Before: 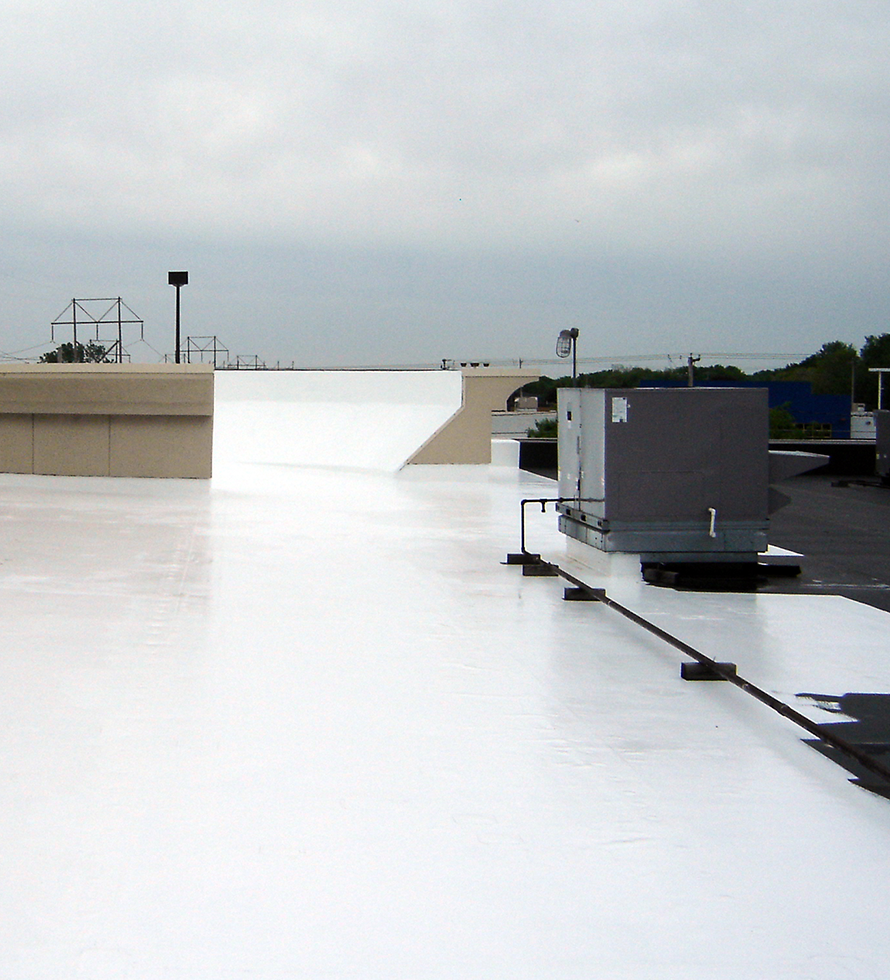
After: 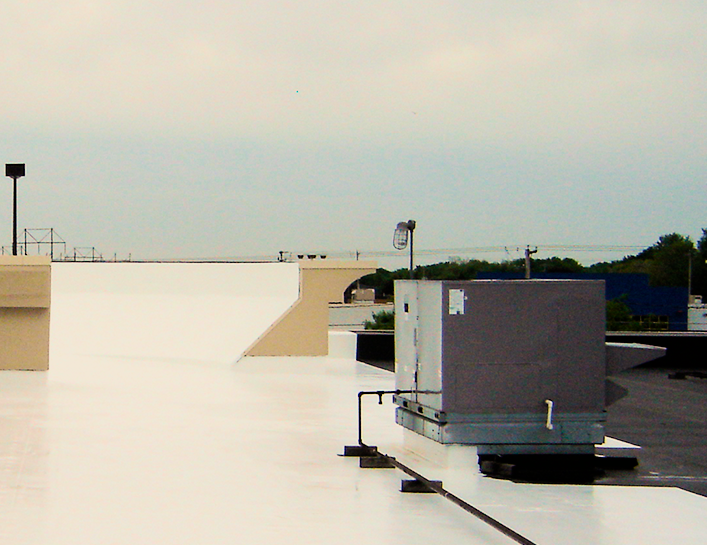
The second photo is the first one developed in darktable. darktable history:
exposure: black level correction 0, exposure 0.7 EV, compensate exposure bias true, compensate highlight preservation false
filmic rgb: black relative exposure -7.65 EV, white relative exposure 4.56 EV, hardness 3.61
velvia: on, module defaults
crop: left 18.38%, top 11.092%, right 2.134%, bottom 33.217%
color balance rgb: perceptual saturation grading › global saturation 20%, global vibrance 20%
white balance: red 1.045, blue 0.932
